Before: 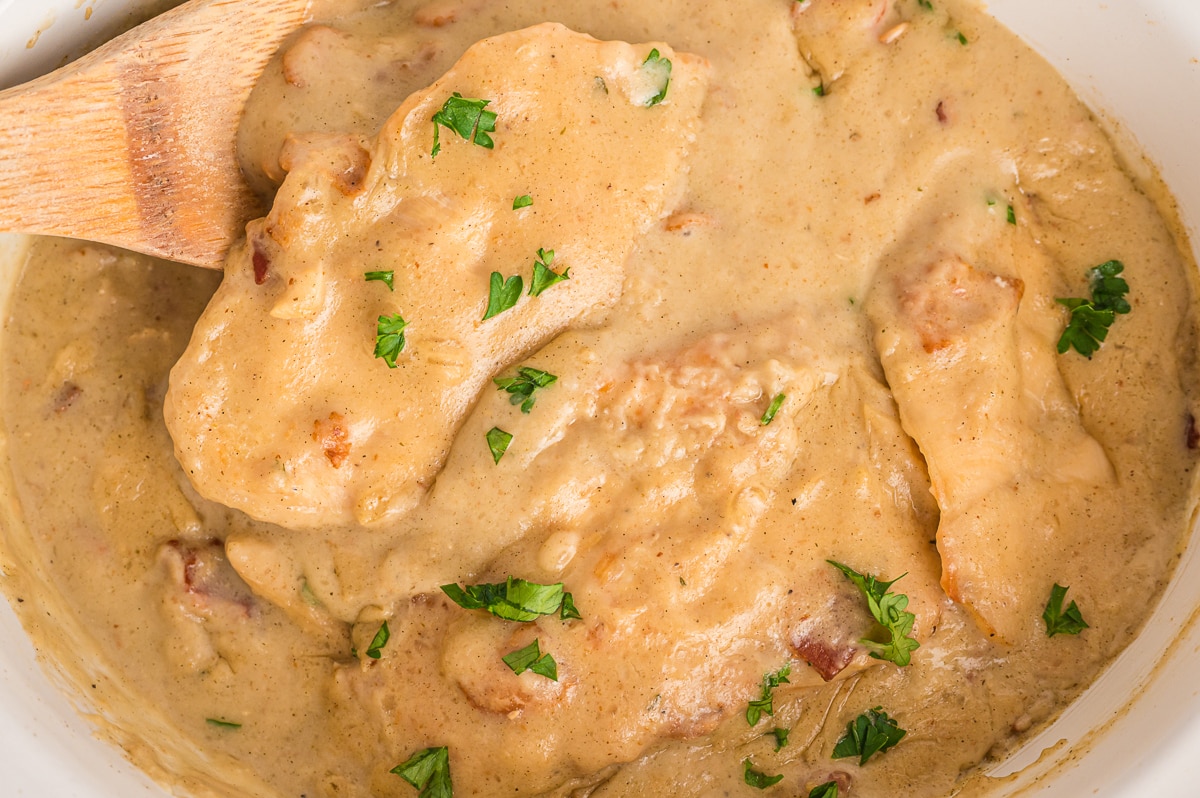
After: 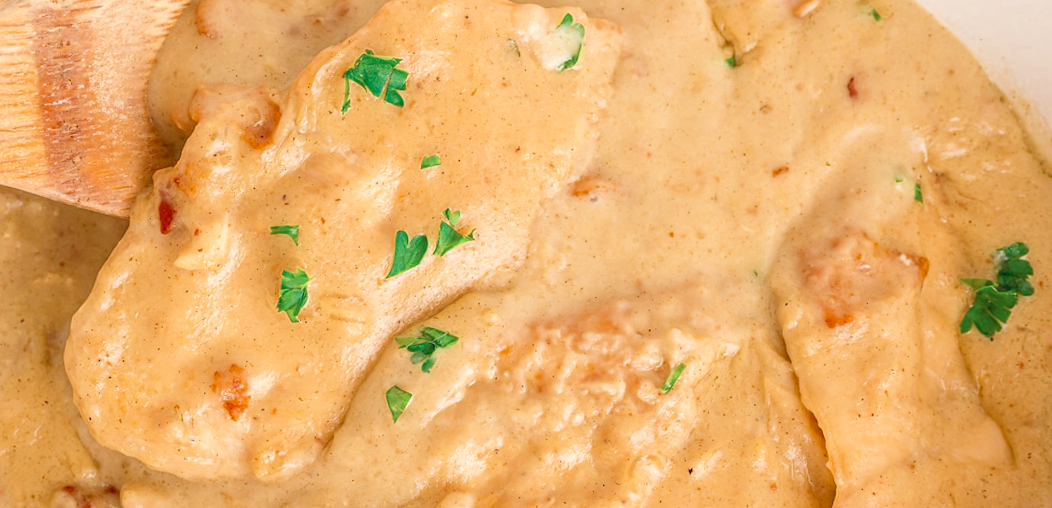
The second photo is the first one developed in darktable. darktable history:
crop and rotate: left 9.345%, top 7.22%, right 4.982%, bottom 32.331%
rotate and perspective: rotation 2.17°, automatic cropping off
color zones: curves: ch0 [(0, 0.5) (0.125, 0.4) (0.25, 0.5) (0.375, 0.4) (0.5, 0.4) (0.625, 0.6) (0.75, 0.6) (0.875, 0.5)]; ch1 [(0, 0.4) (0.125, 0.5) (0.25, 0.4) (0.375, 0.4) (0.5, 0.4) (0.625, 0.4) (0.75, 0.5) (0.875, 0.4)]; ch2 [(0, 0.6) (0.125, 0.5) (0.25, 0.5) (0.375, 0.6) (0.5, 0.6) (0.625, 0.5) (0.75, 0.5) (0.875, 0.5)]
levels: levels [0, 0.397, 0.955]
